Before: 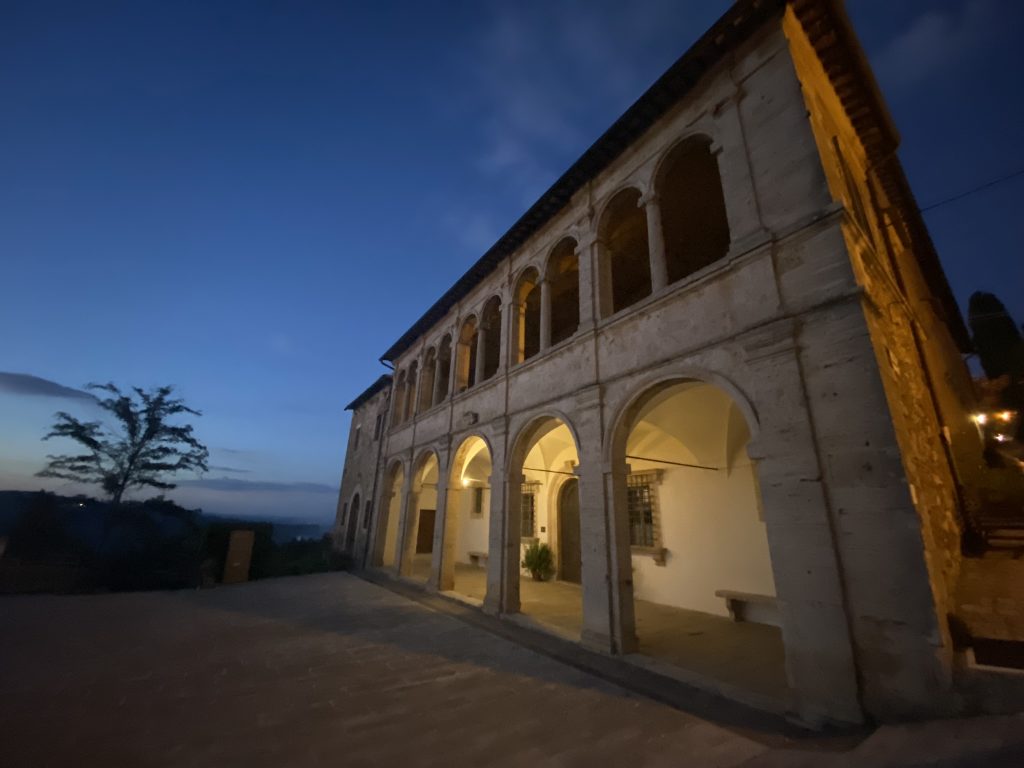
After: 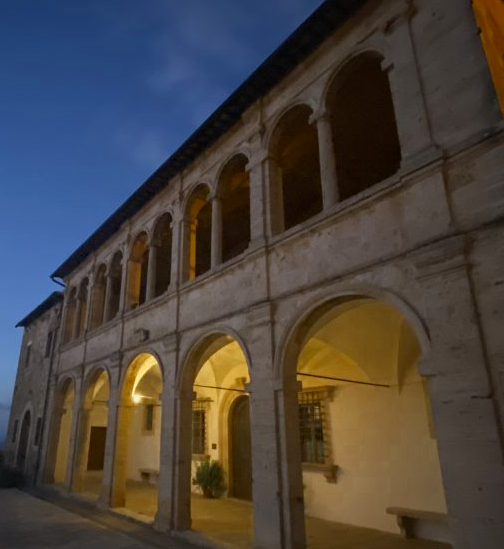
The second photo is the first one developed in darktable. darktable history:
color zones: curves: ch0 [(0.11, 0.396) (0.195, 0.36) (0.25, 0.5) (0.303, 0.412) (0.357, 0.544) (0.75, 0.5) (0.967, 0.328)]; ch1 [(0, 0.468) (0.112, 0.512) (0.202, 0.6) (0.25, 0.5) (0.307, 0.352) (0.357, 0.544) (0.75, 0.5) (0.963, 0.524)]
crop: left 32.183%, top 10.93%, right 18.574%, bottom 17.498%
